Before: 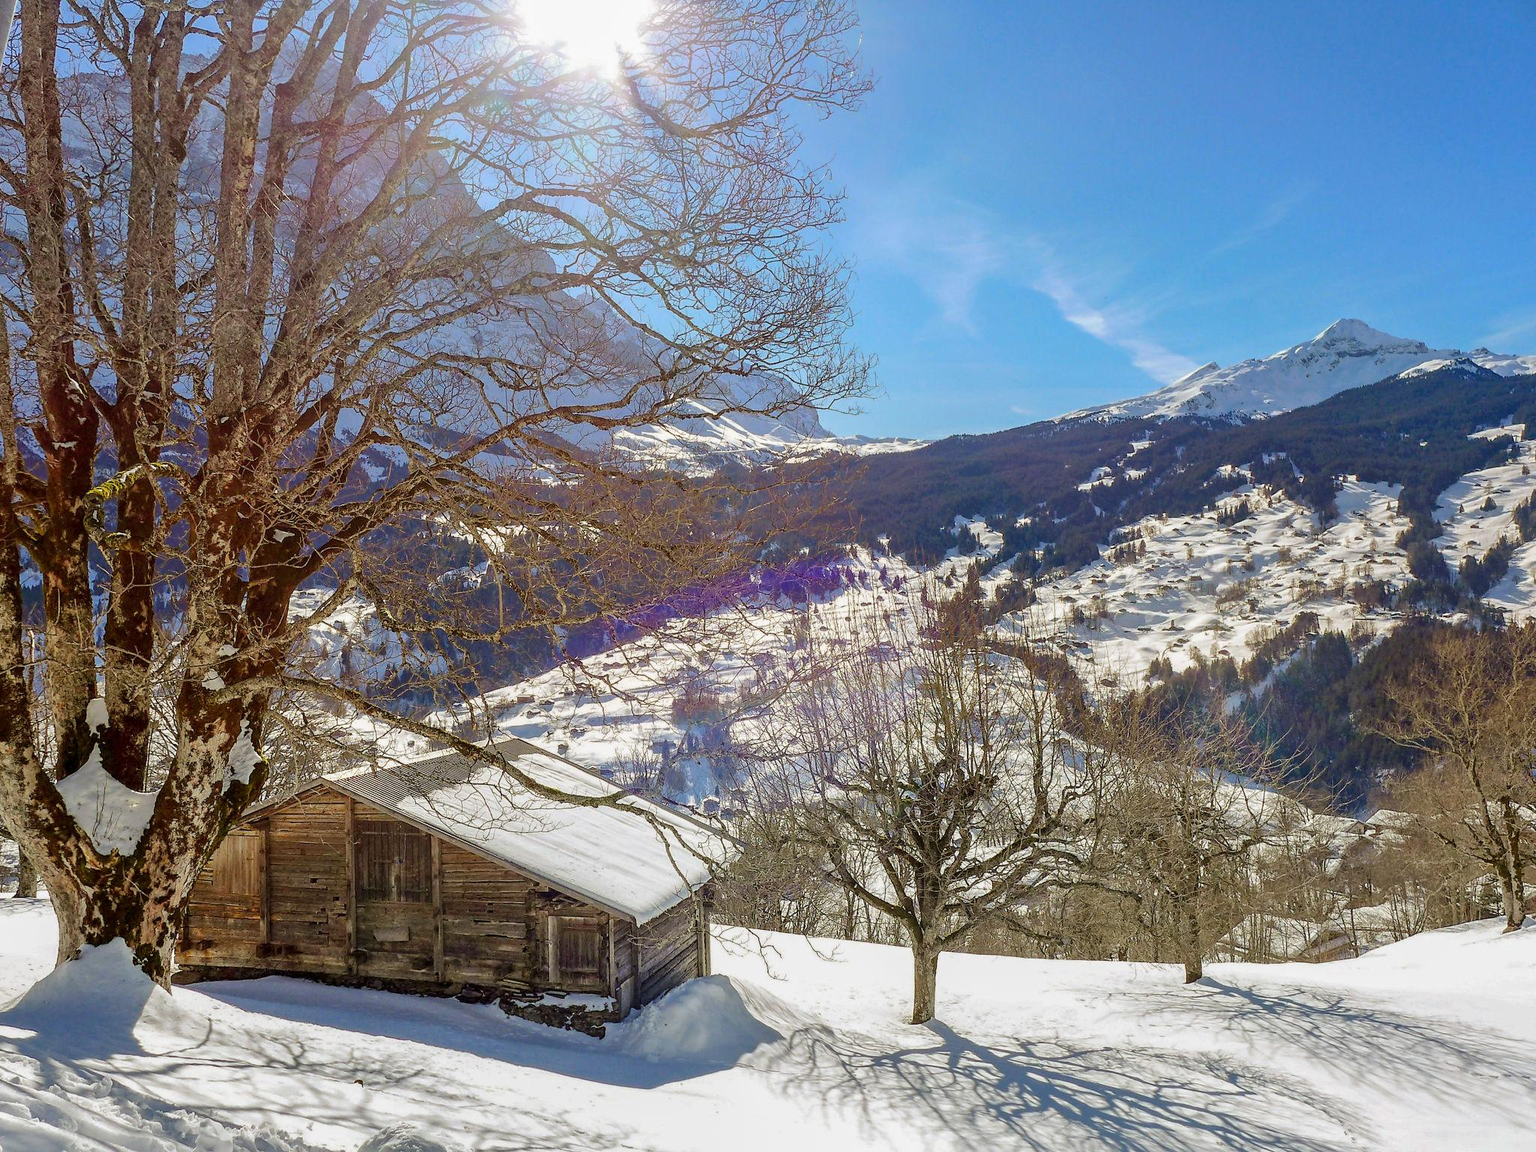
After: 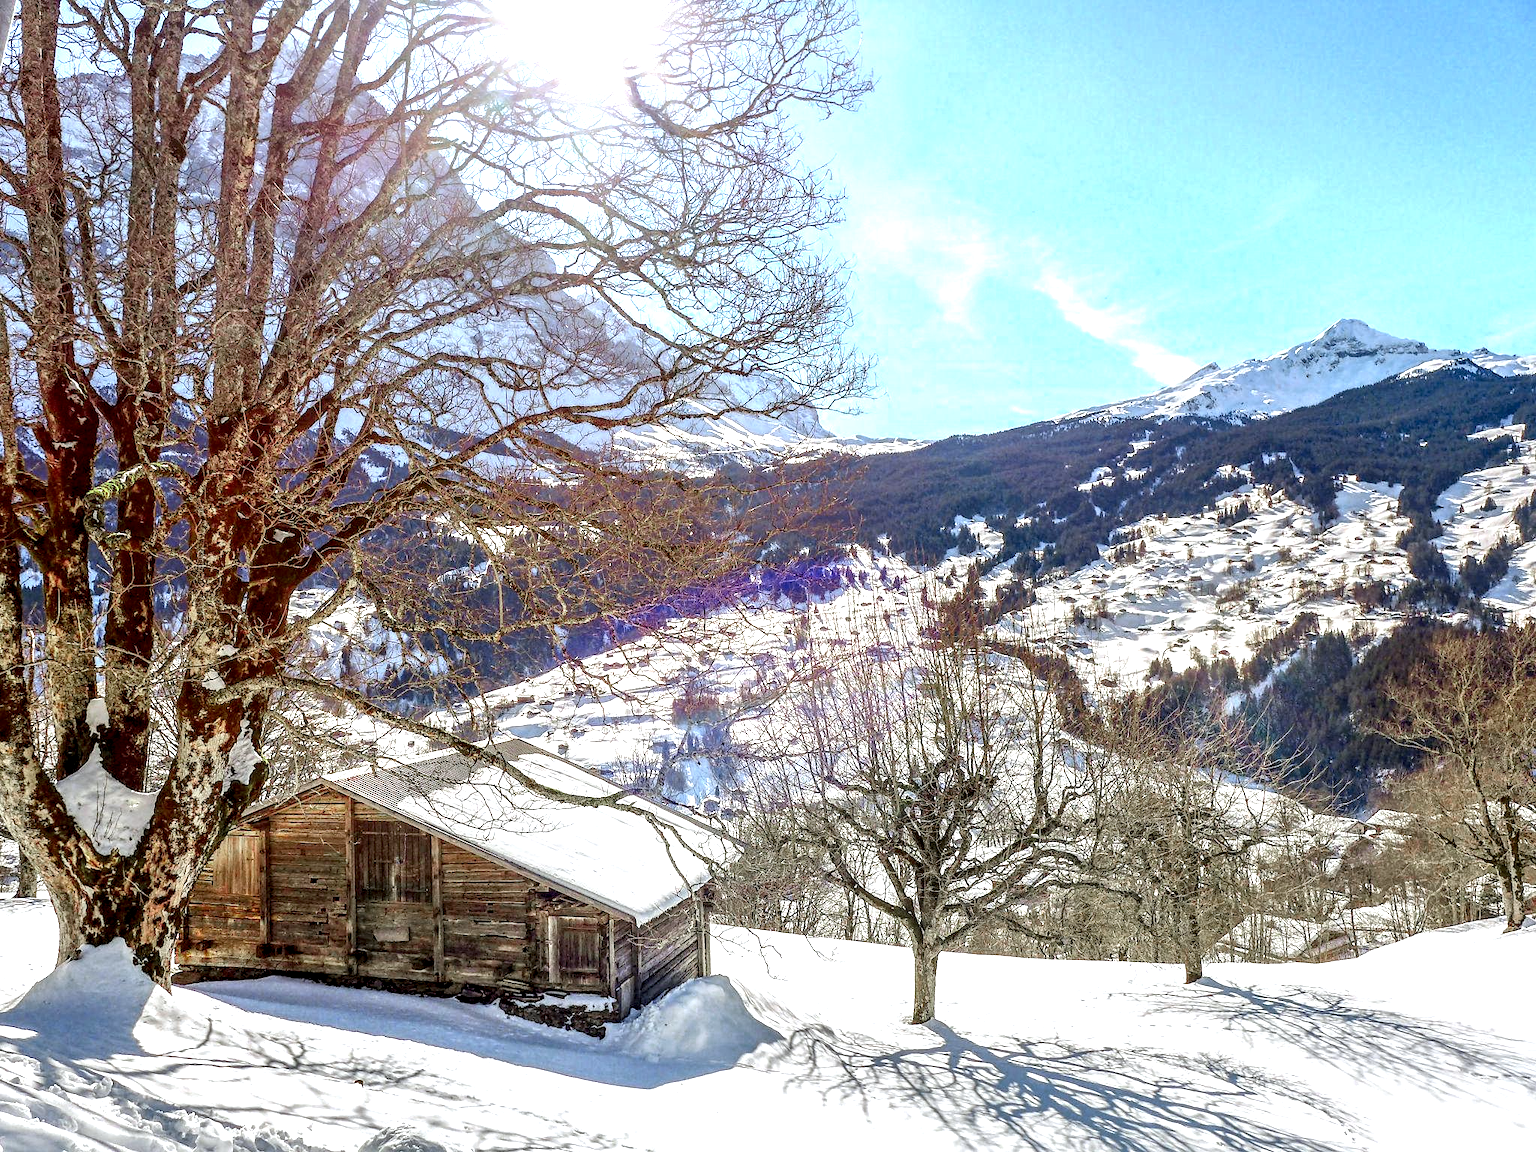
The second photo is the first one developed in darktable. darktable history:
exposure: exposure 0.6 EV, compensate highlight preservation false
color zones: curves: ch0 [(0, 0.466) (0.128, 0.466) (0.25, 0.5) (0.375, 0.456) (0.5, 0.5) (0.625, 0.5) (0.737, 0.652) (0.875, 0.5)]; ch1 [(0, 0.603) (0.125, 0.618) (0.261, 0.348) (0.372, 0.353) (0.497, 0.363) (0.611, 0.45) (0.731, 0.427) (0.875, 0.518) (0.998, 0.652)]; ch2 [(0, 0.559) (0.125, 0.451) (0.253, 0.564) (0.37, 0.578) (0.5, 0.466) (0.625, 0.471) (0.731, 0.471) (0.88, 0.485)]
white balance: red 0.983, blue 1.036
local contrast: highlights 60%, shadows 60%, detail 160%
